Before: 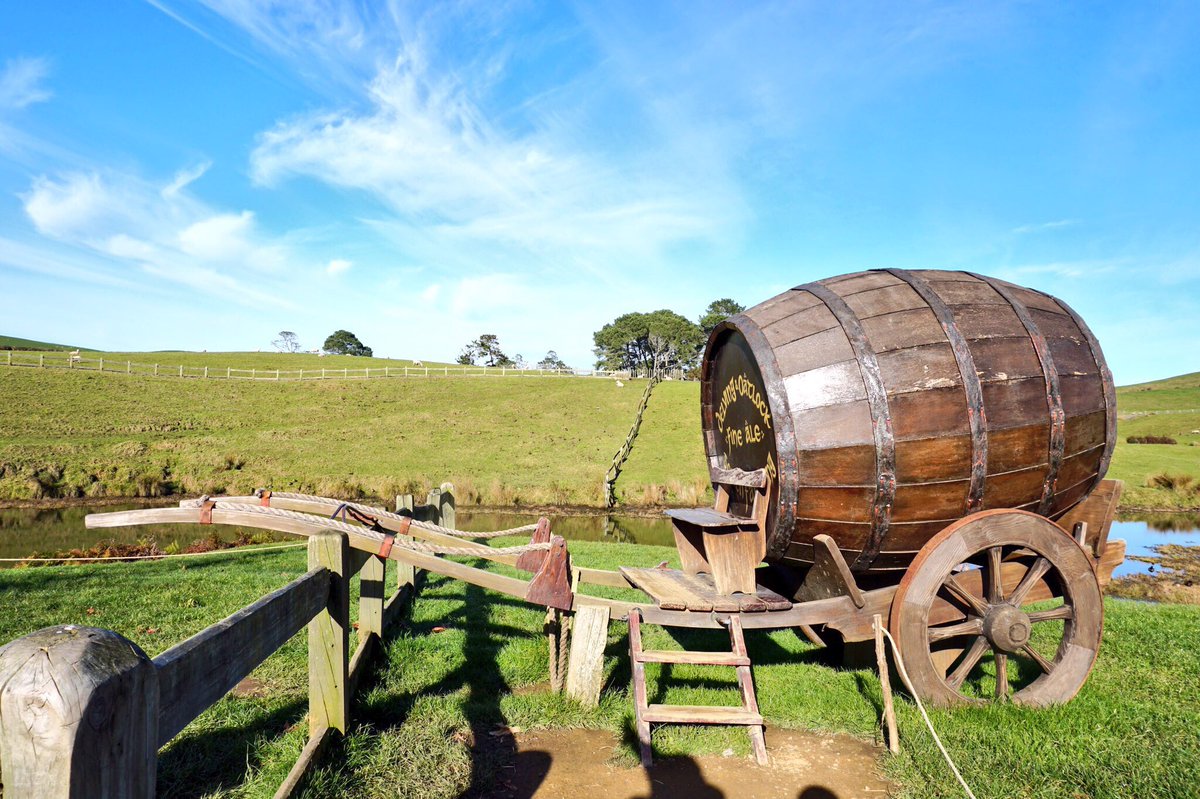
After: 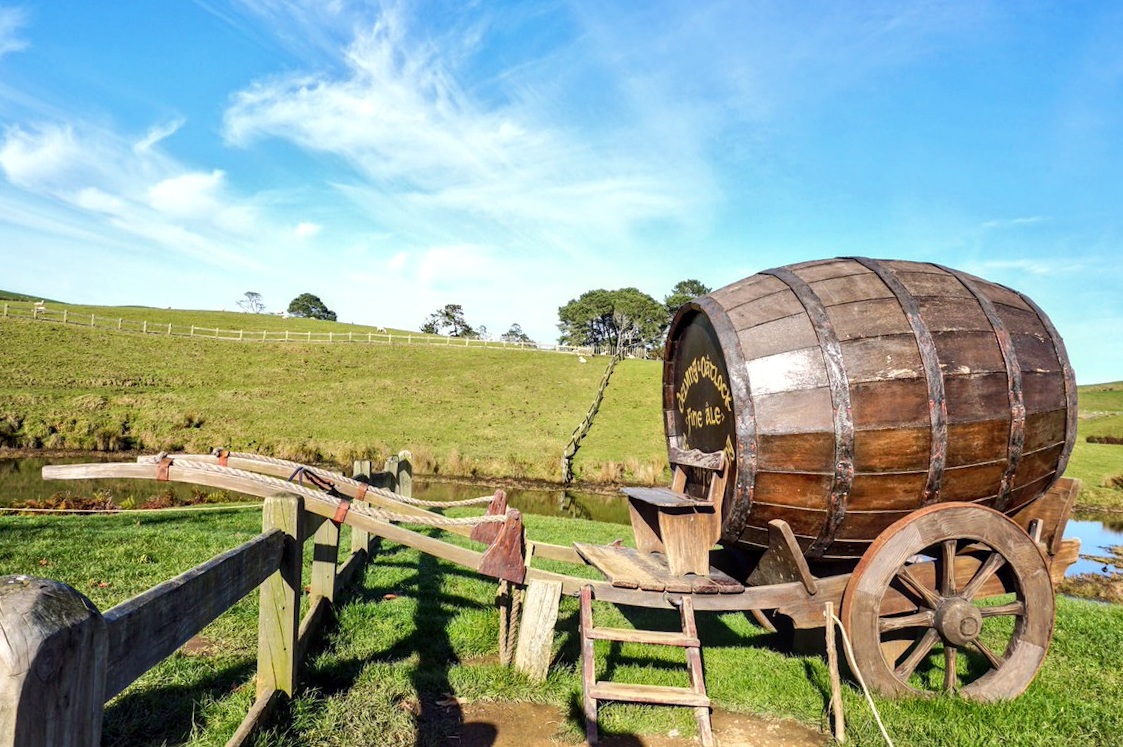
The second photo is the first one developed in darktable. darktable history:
local contrast: on, module defaults
color correction: highlights b* 3
crop and rotate: angle -2.64°
